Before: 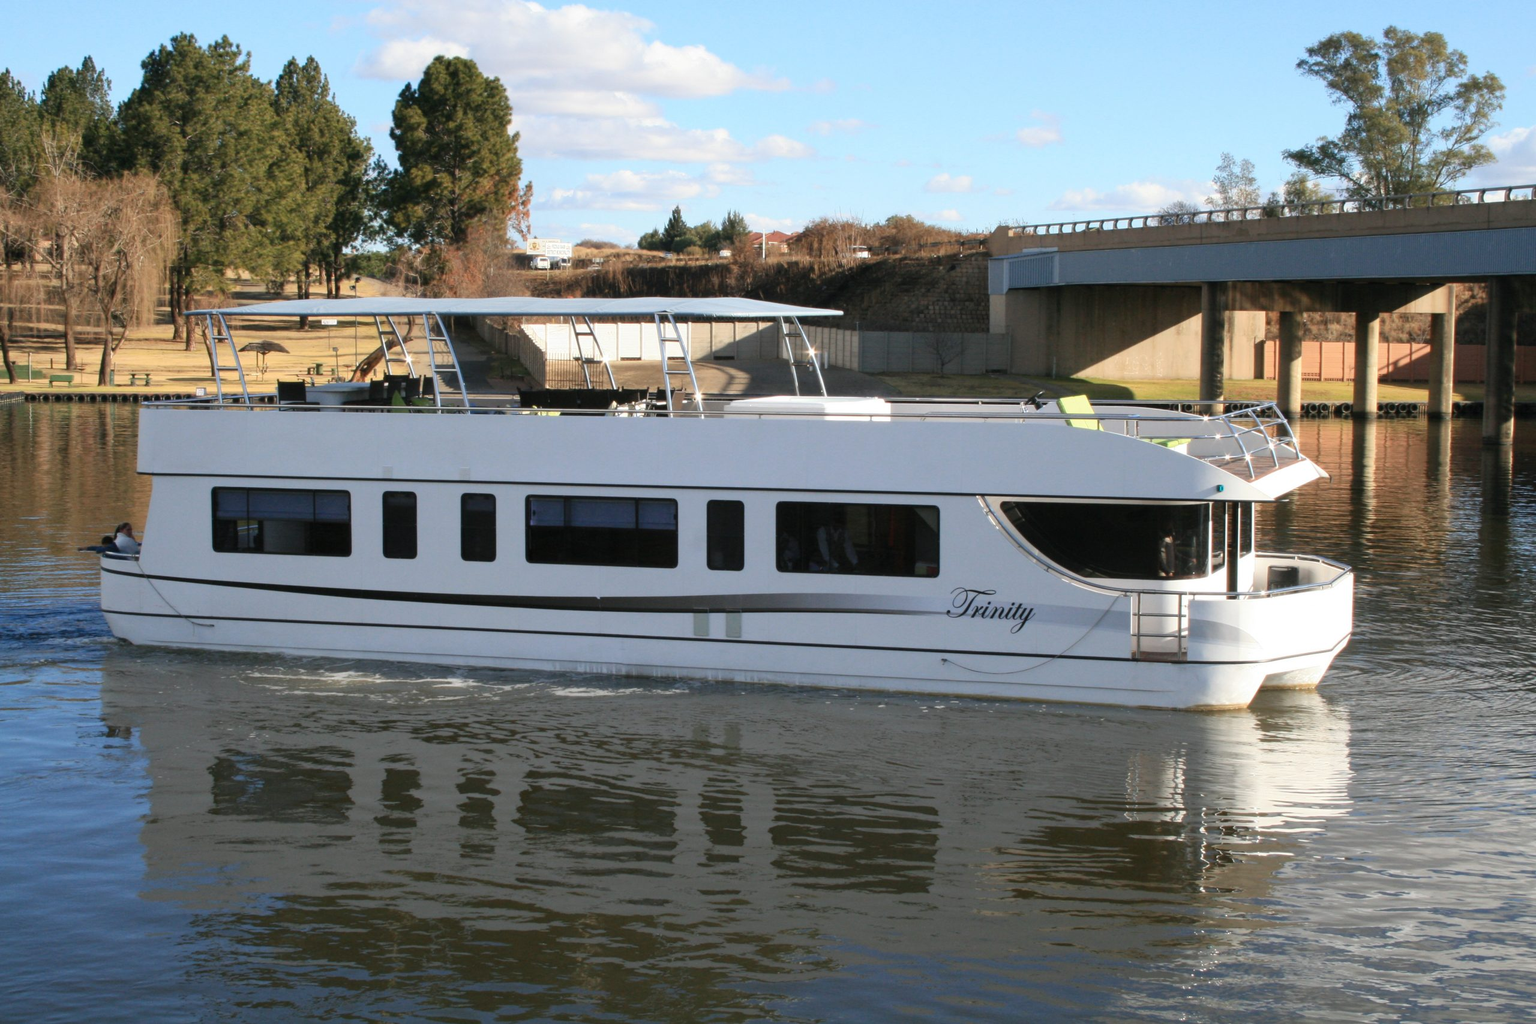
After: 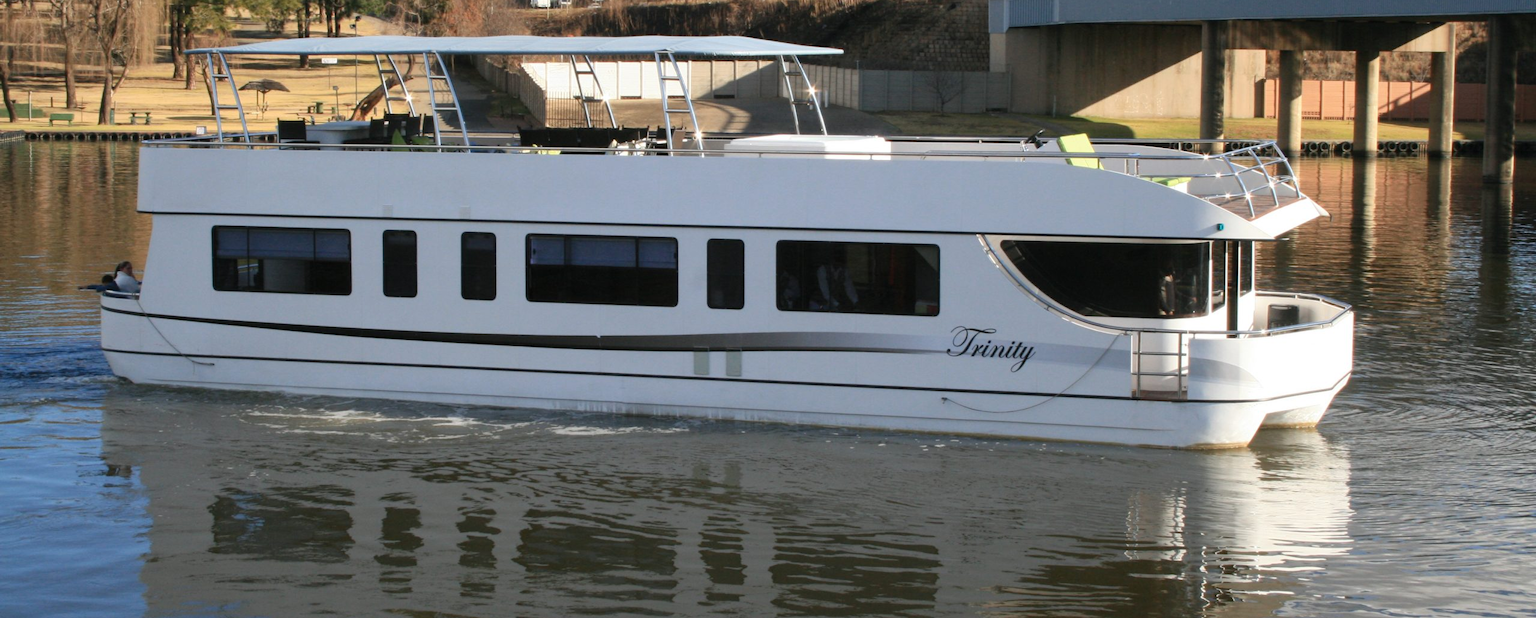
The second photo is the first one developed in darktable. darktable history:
crop and rotate: top 25.584%, bottom 13.963%
